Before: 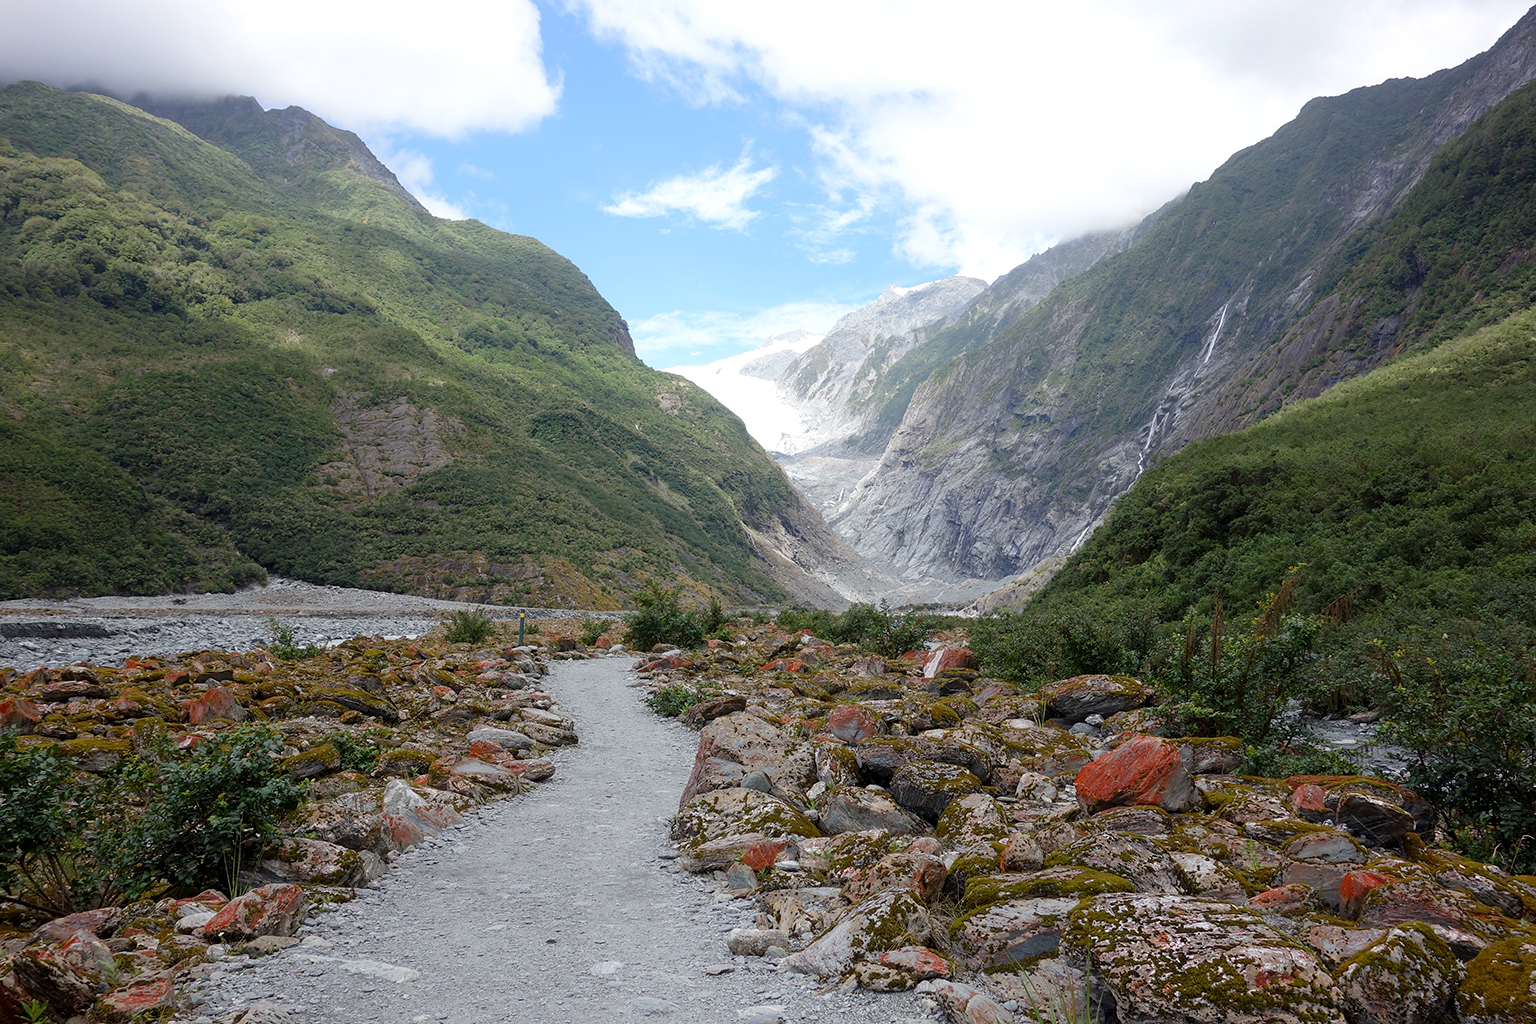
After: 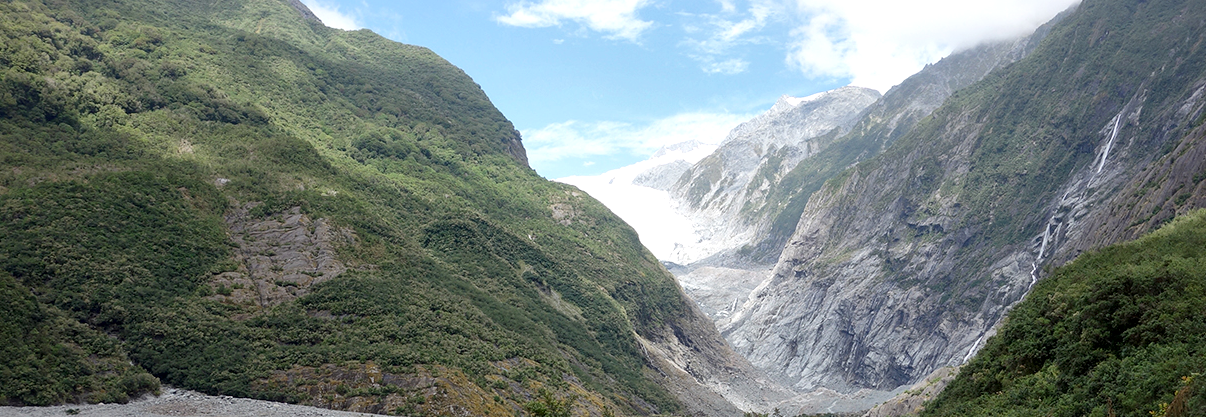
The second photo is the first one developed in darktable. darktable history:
local contrast: mode bilateral grid, contrast 19, coarseness 50, detail 141%, midtone range 0.2
exposure: compensate highlight preservation false
crop: left 6.993%, top 18.595%, right 14.44%, bottom 40.609%
